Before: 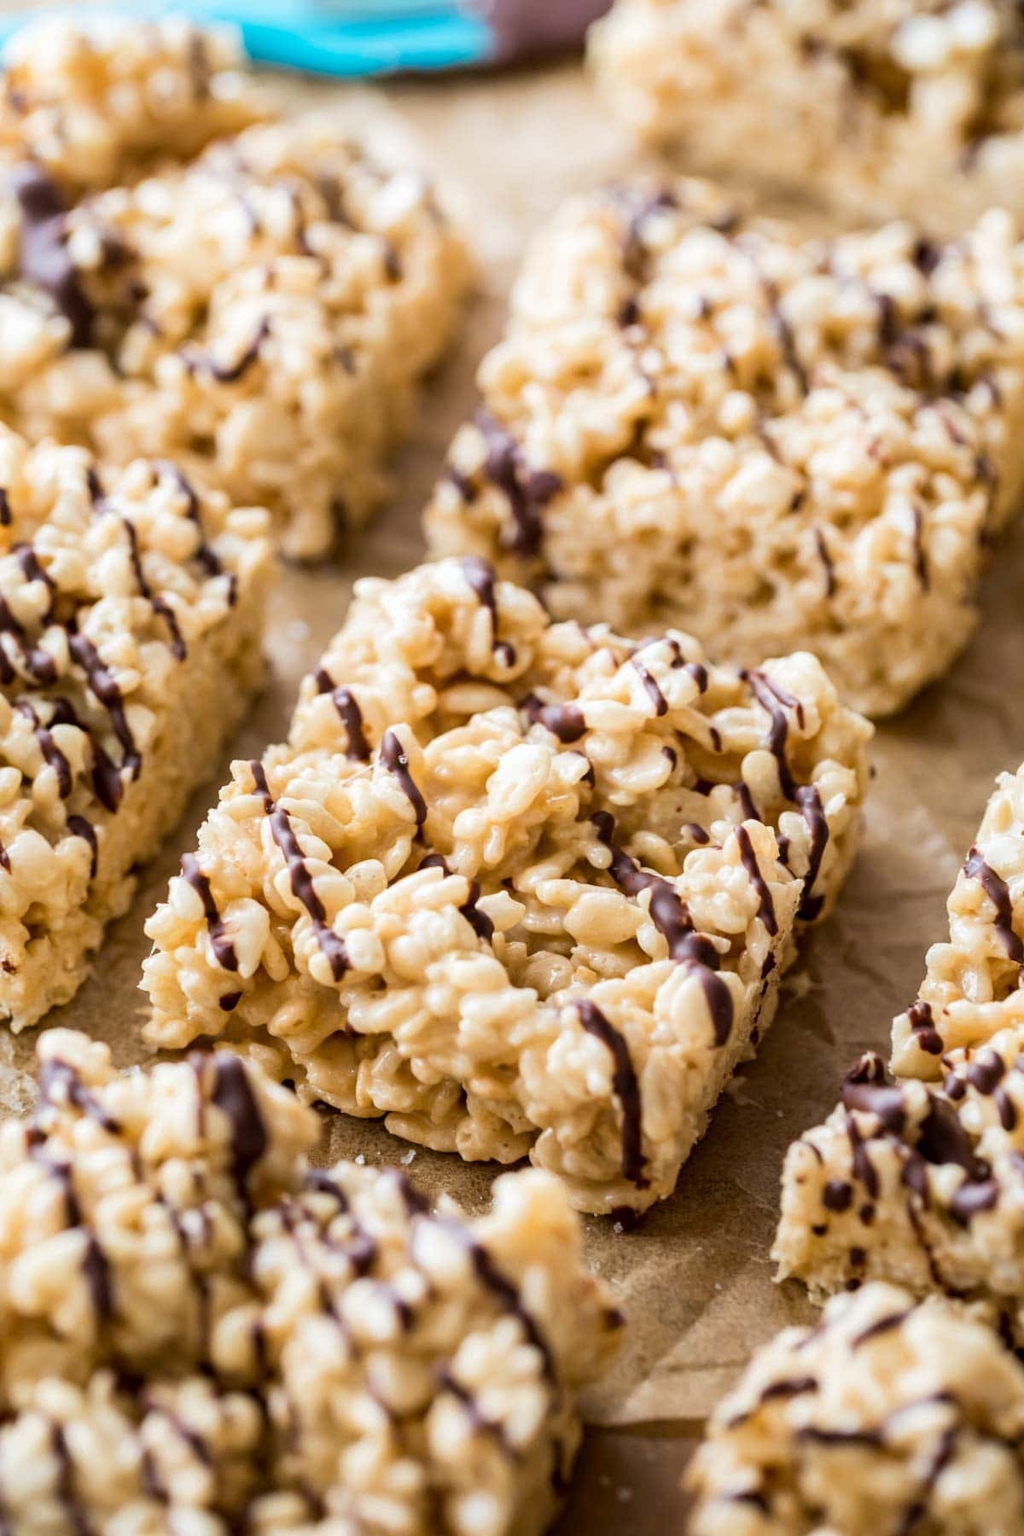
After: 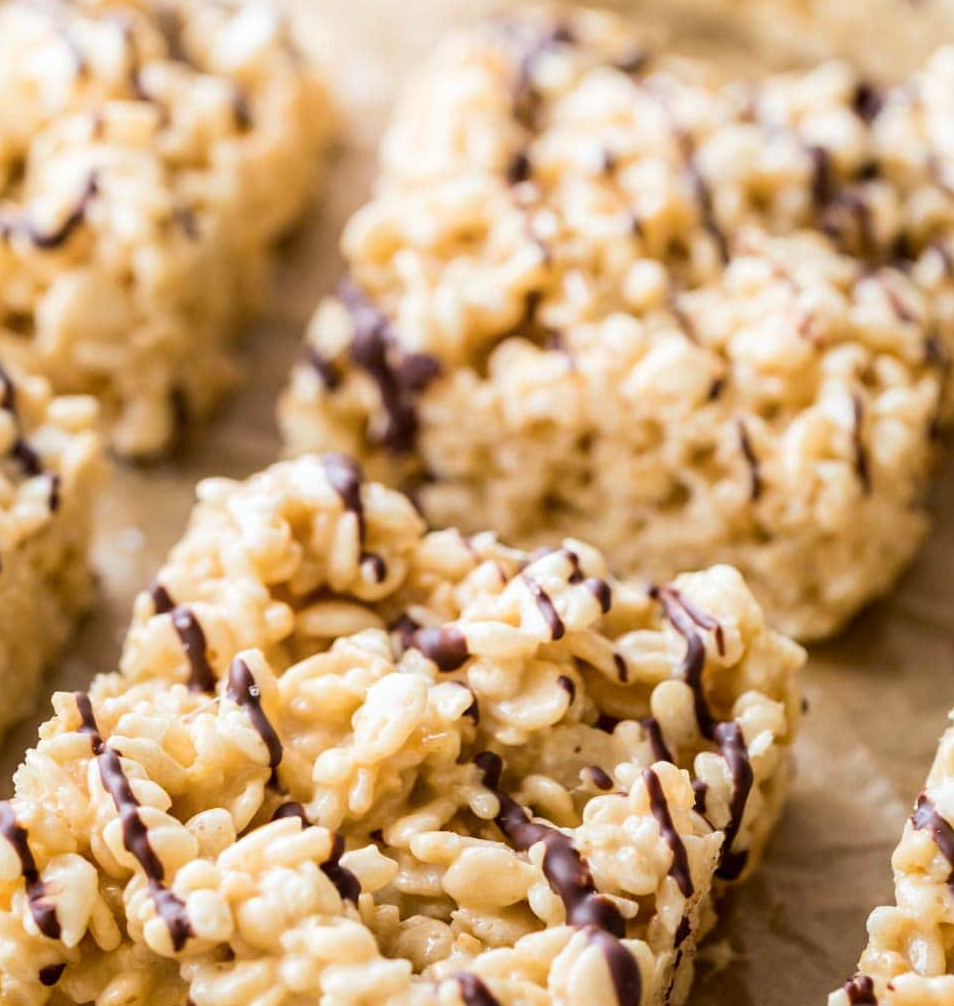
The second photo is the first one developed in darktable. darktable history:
color balance rgb: perceptual saturation grading › global saturation 0.29%, global vibrance 20%
crop: left 18.242%, top 11.092%, right 2.181%, bottom 32.969%
shadows and highlights: shadows -71.48, highlights 34.47, highlights color adjustment 45.11%, soften with gaussian
